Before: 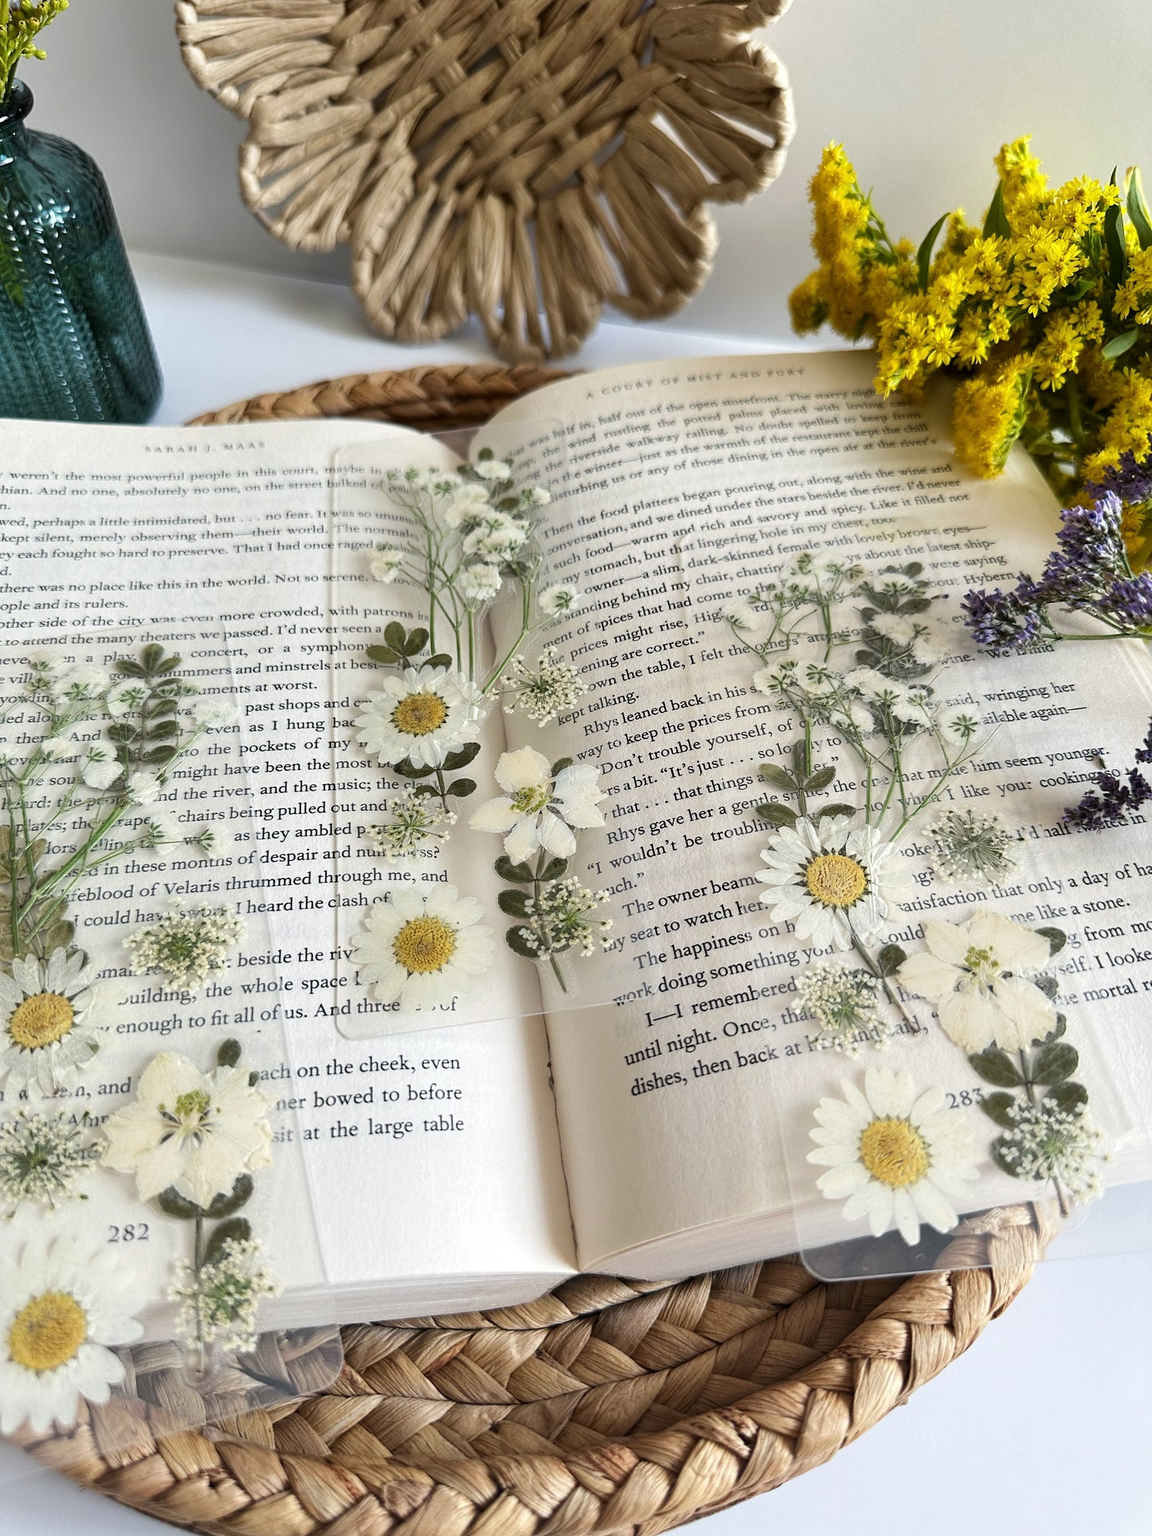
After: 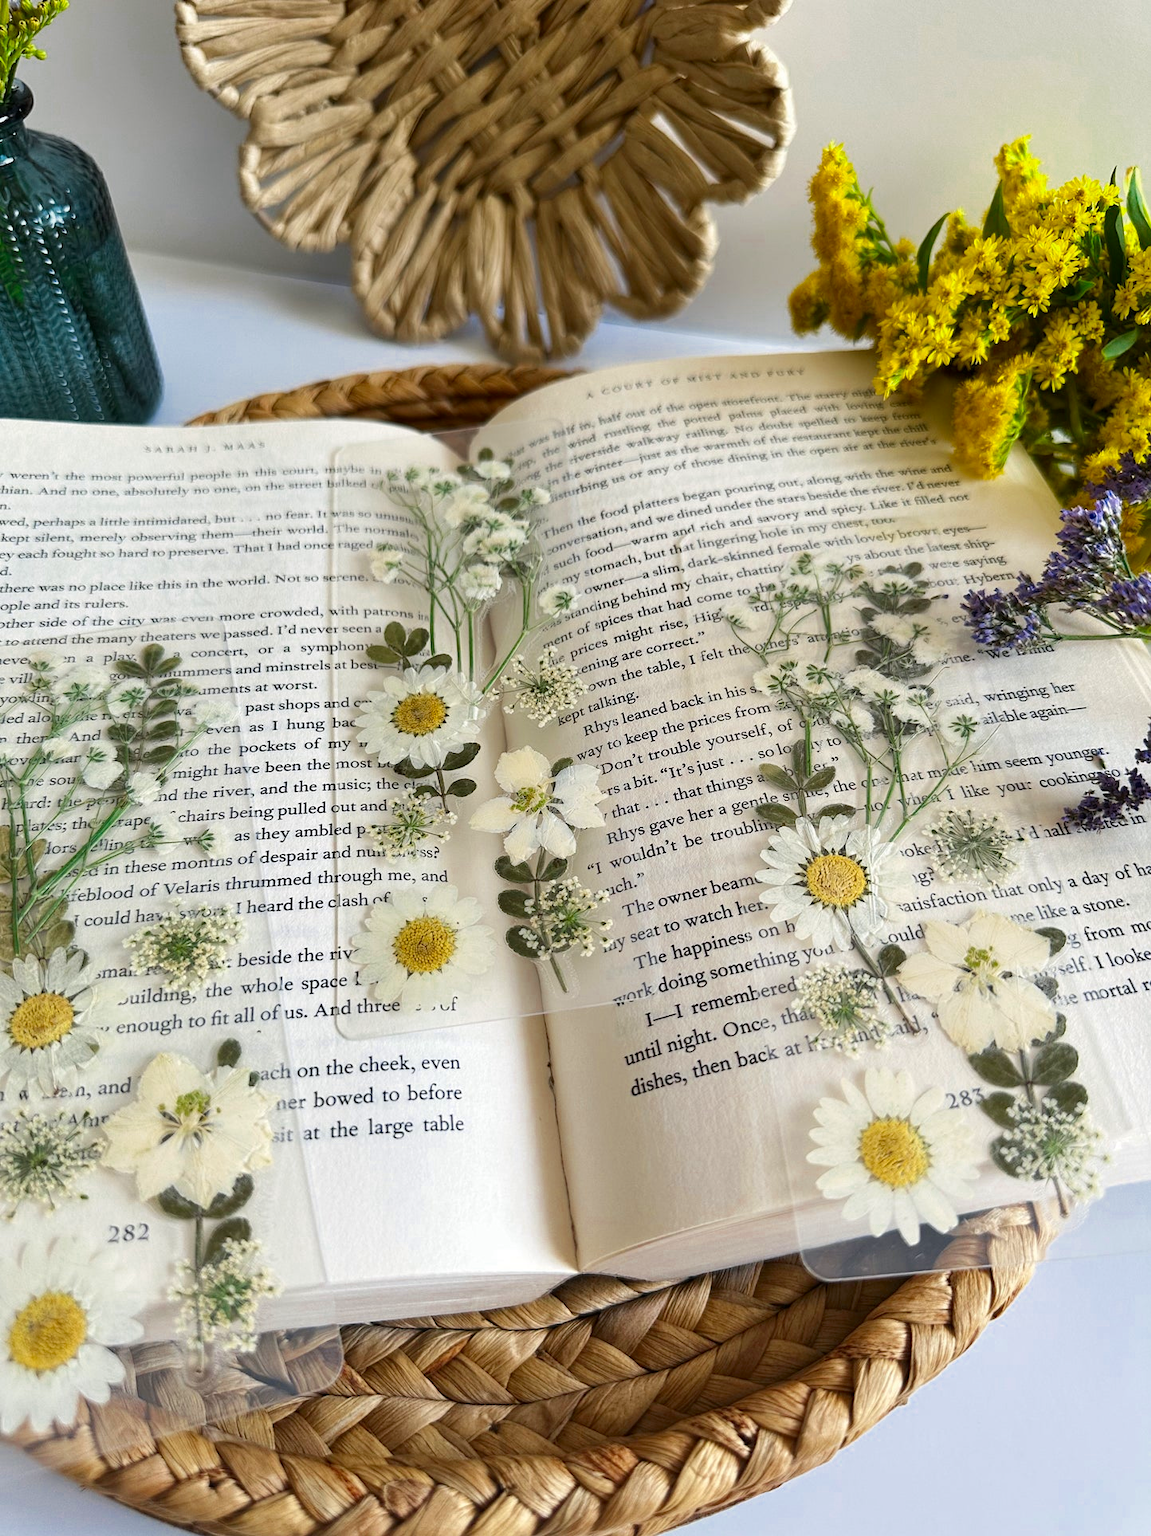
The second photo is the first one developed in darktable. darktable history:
color zones: curves: ch0 [(0, 0.5) (0.125, 0.4) (0.25, 0.5) (0.375, 0.4) (0.5, 0.4) (0.625, 0.35) (0.75, 0.35) (0.875, 0.5)]; ch1 [(0, 0.35) (0.125, 0.45) (0.25, 0.35) (0.375, 0.35) (0.5, 0.35) (0.625, 0.35) (0.75, 0.45) (0.875, 0.35)]; ch2 [(0, 0.6) (0.125, 0.5) (0.25, 0.5) (0.375, 0.6) (0.5, 0.6) (0.625, 0.5) (0.75, 0.5) (0.875, 0.5)]
color contrast: green-magenta contrast 1.55, blue-yellow contrast 1.83
